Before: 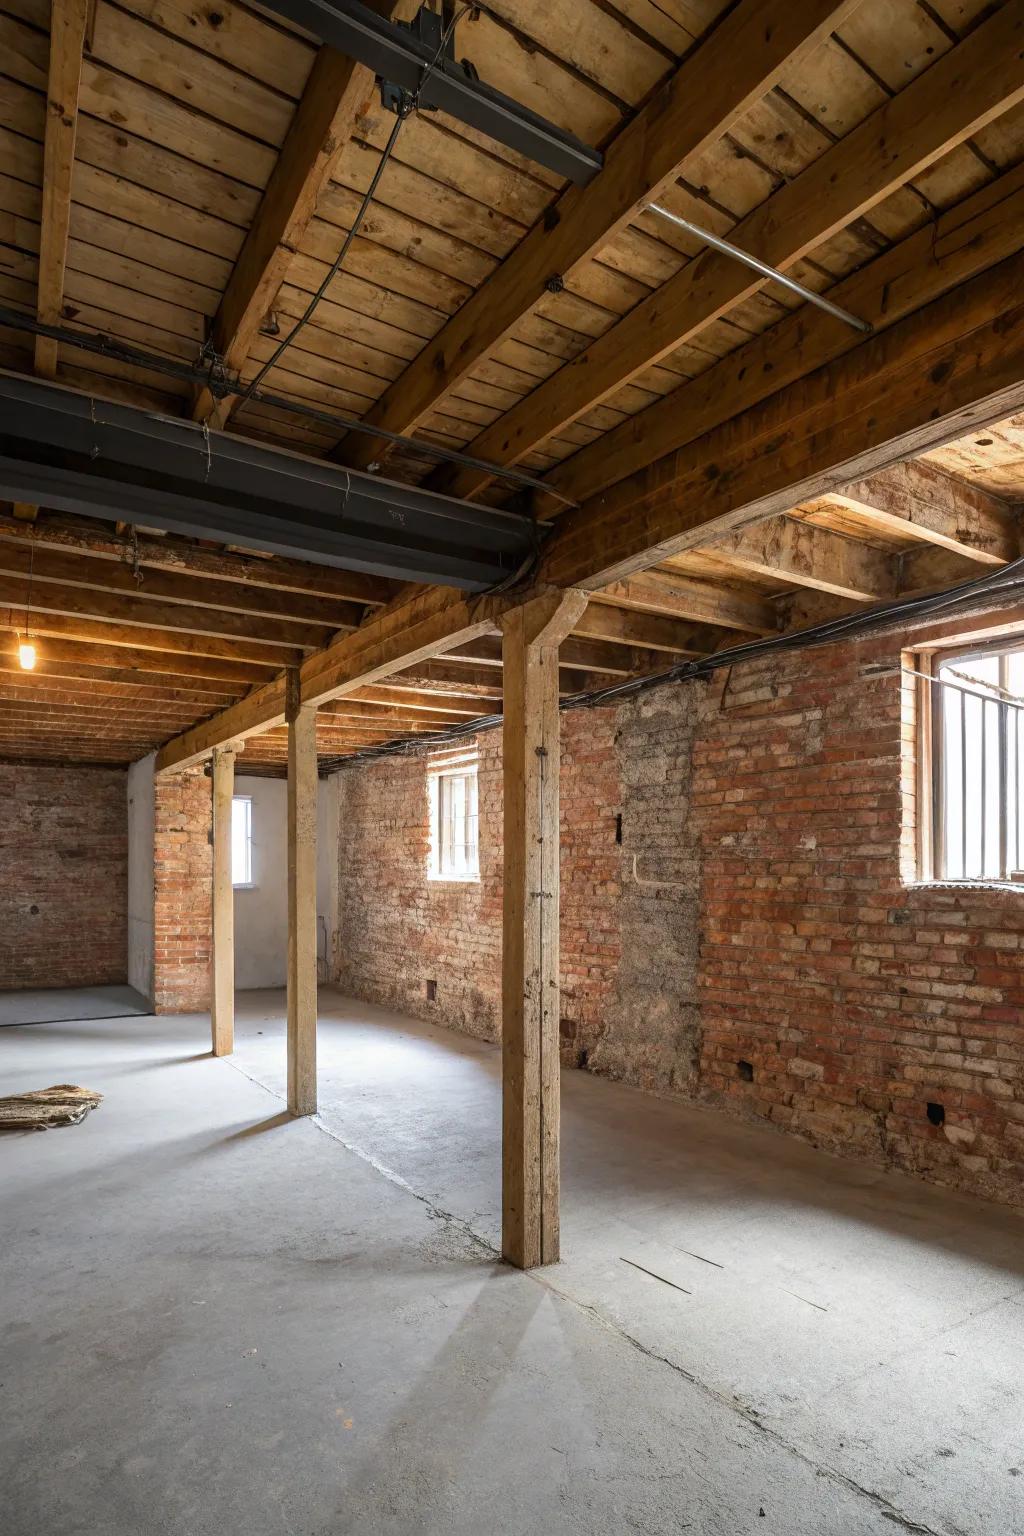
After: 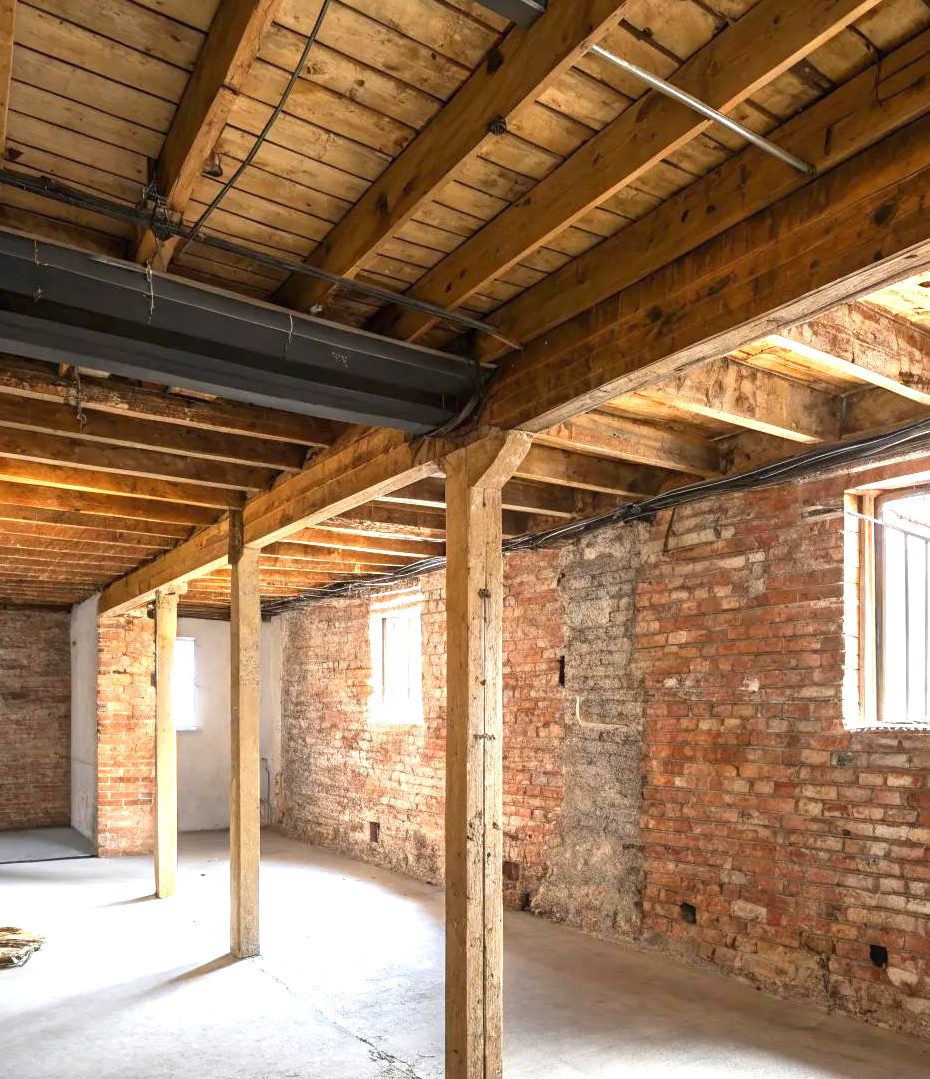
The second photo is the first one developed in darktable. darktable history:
crop: left 5.596%, top 10.314%, right 3.534%, bottom 19.395%
exposure: black level correction 0, exposure 1.1 EV, compensate exposure bias true, compensate highlight preservation false
